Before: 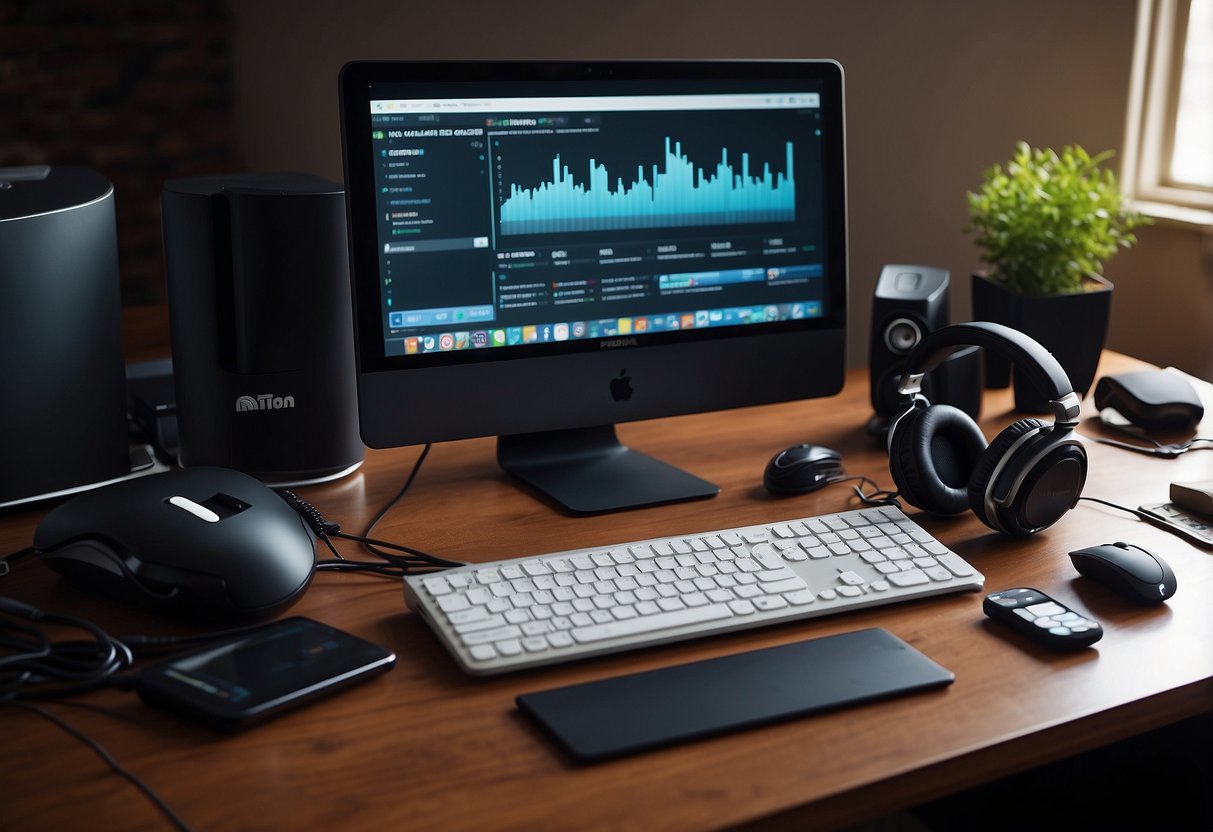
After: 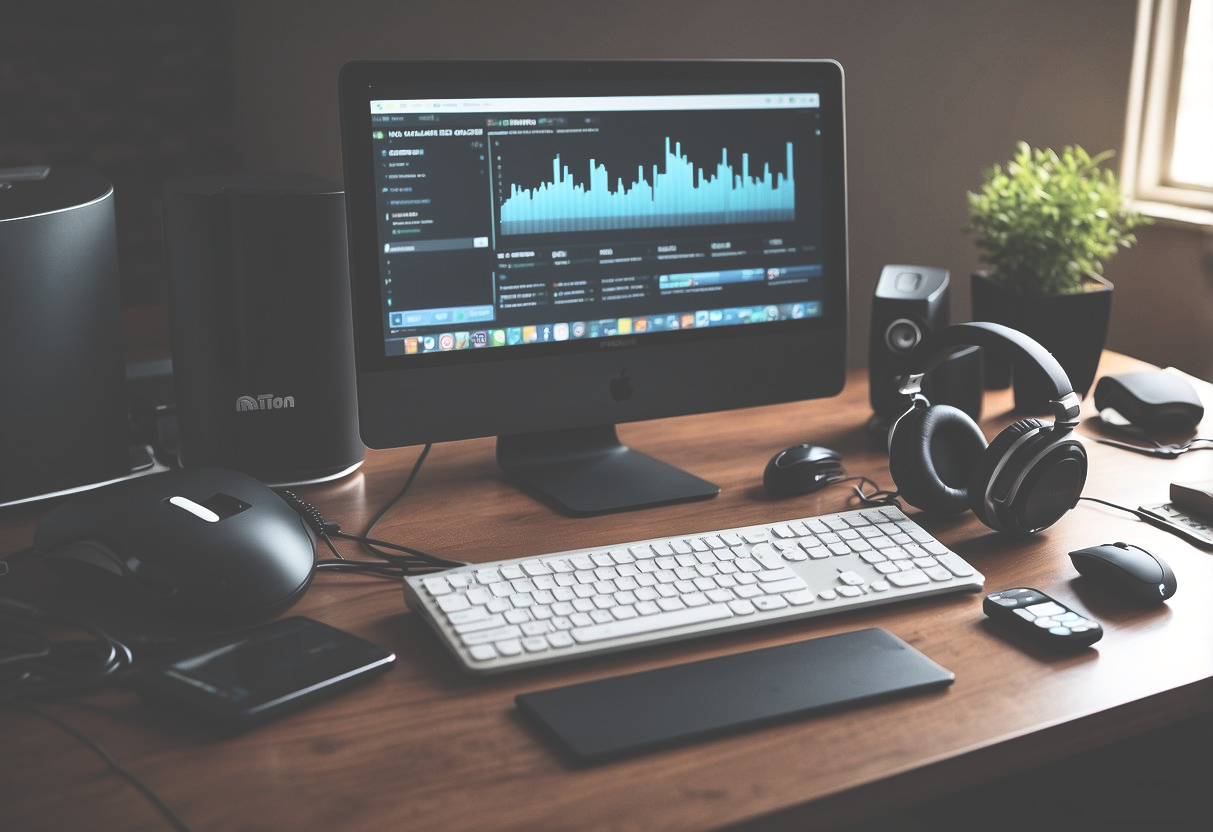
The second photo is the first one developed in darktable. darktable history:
local contrast: highlights 100%, shadows 100%, detail 120%, midtone range 0.2
exposure: black level correction -0.087, compensate highlight preservation false
contrast brightness saturation: contrast 0.28
